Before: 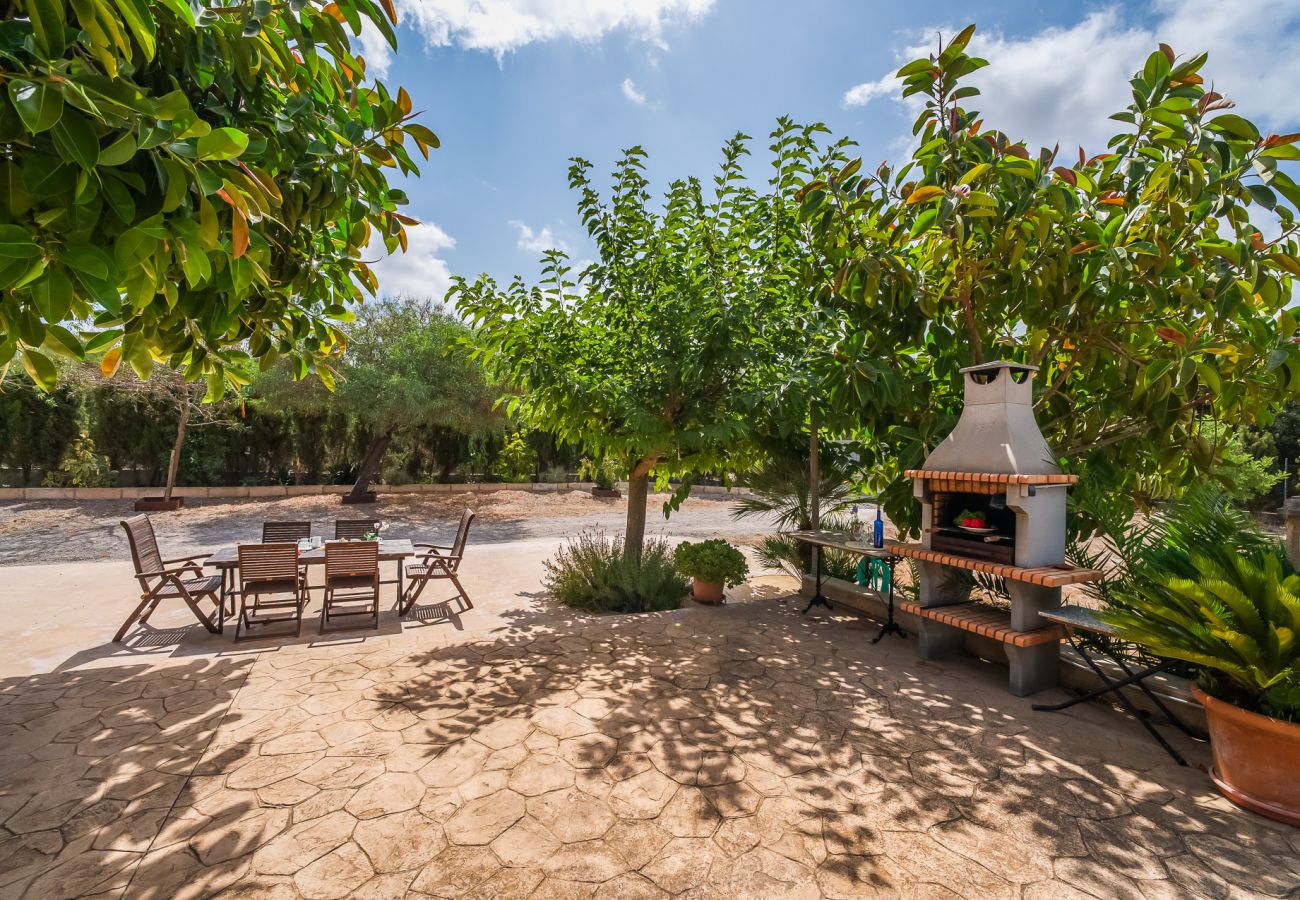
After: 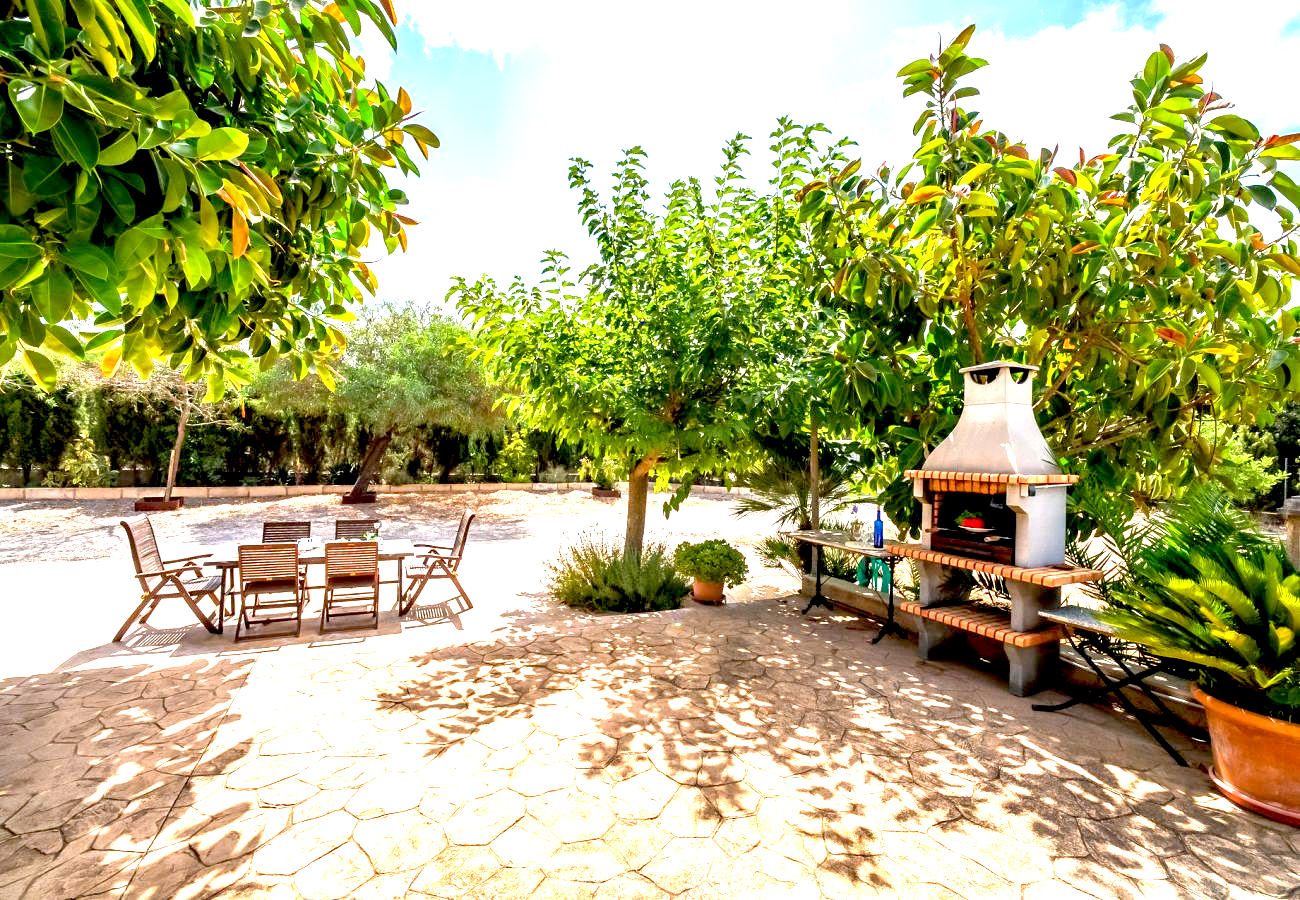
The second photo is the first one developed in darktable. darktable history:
exposure: black level correction 0.015, exposure 1.774 EV, compensate highlight preservation false
